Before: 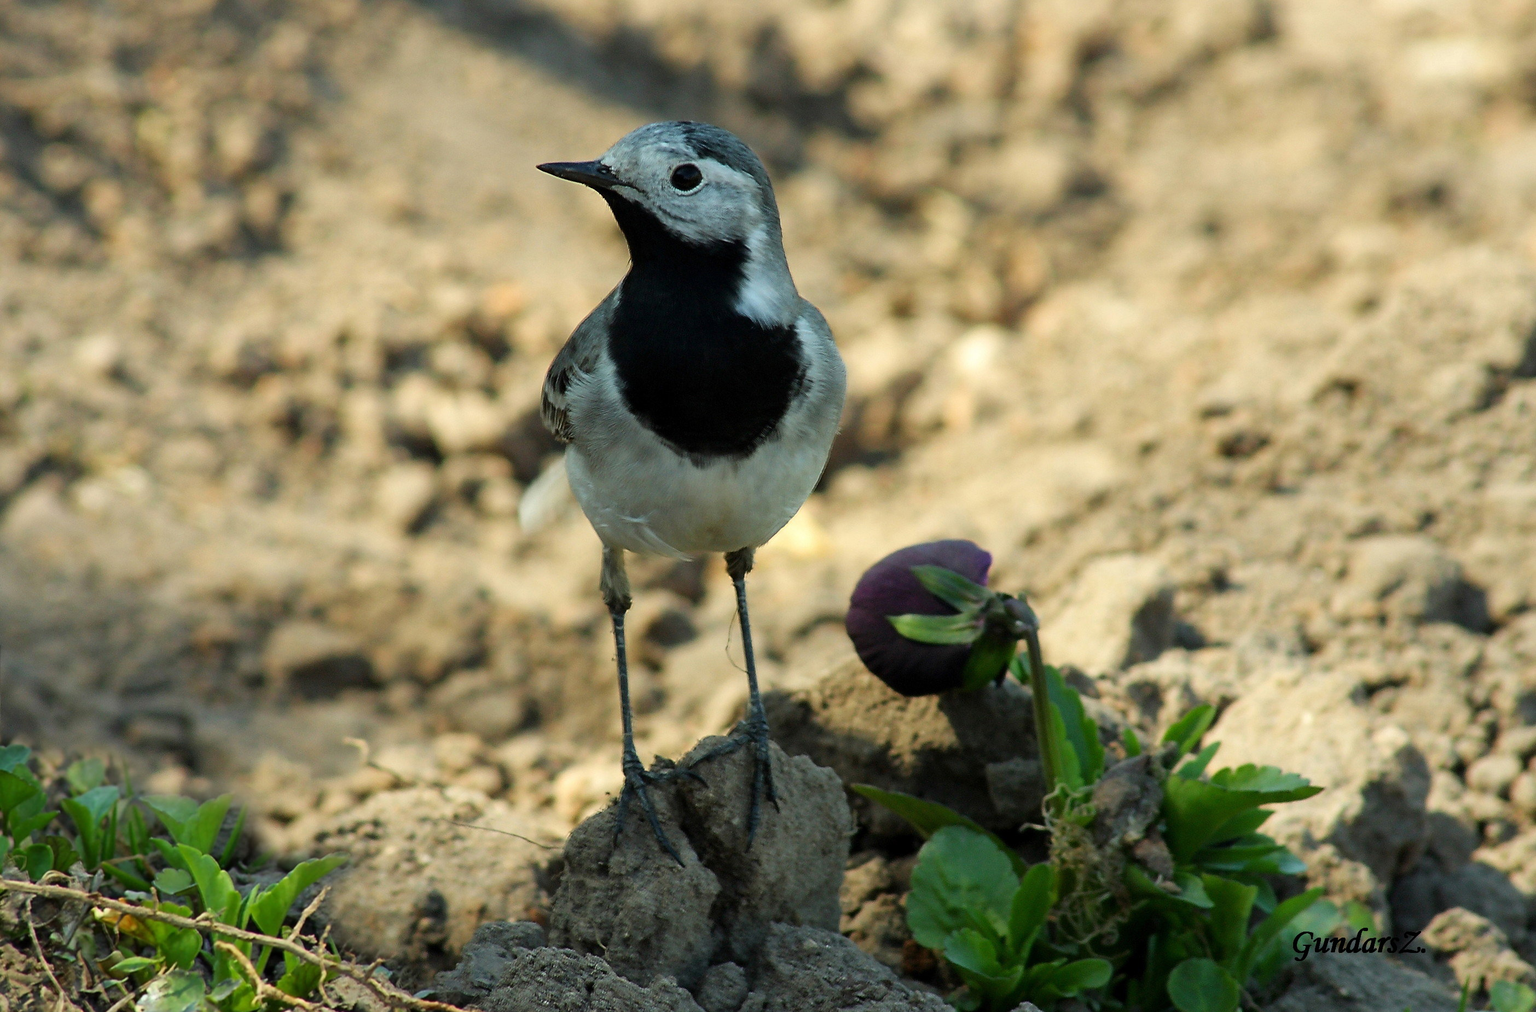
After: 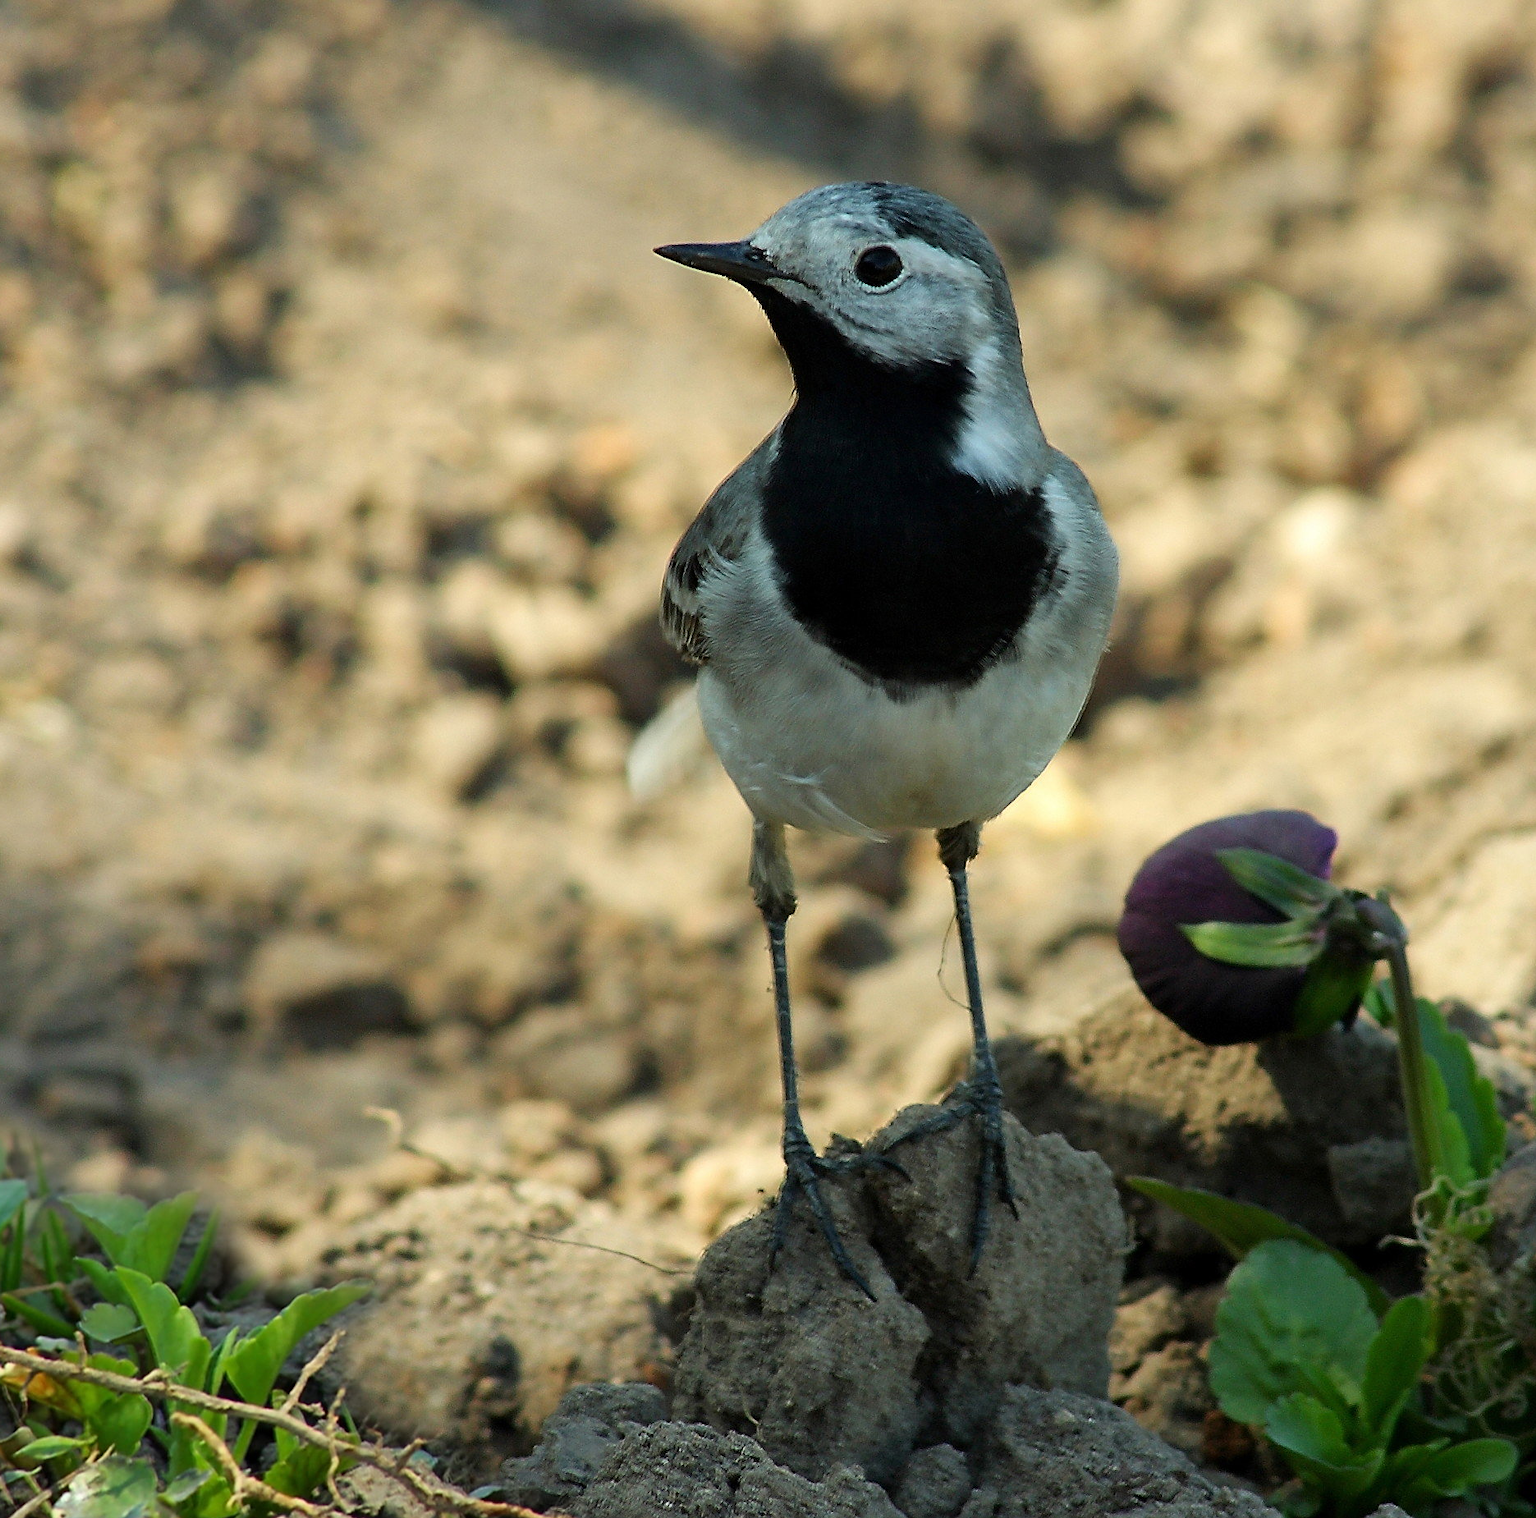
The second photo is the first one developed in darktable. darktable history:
sharpen: amount 0.2
crop and rotate: left 6.617%, right 26.717%
